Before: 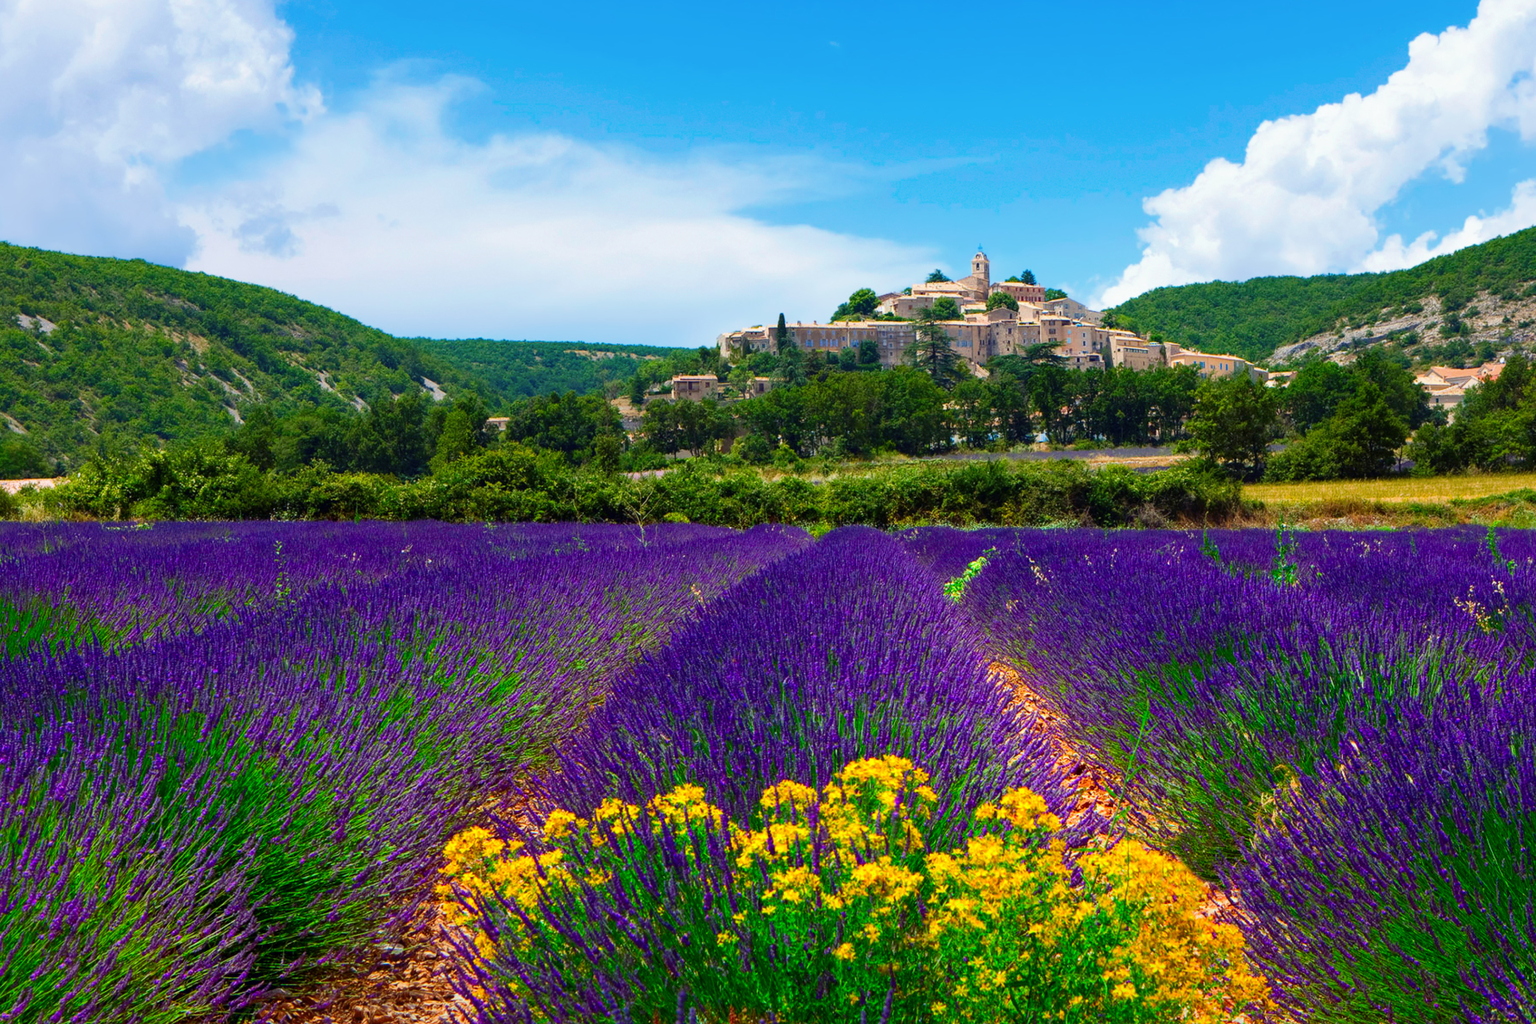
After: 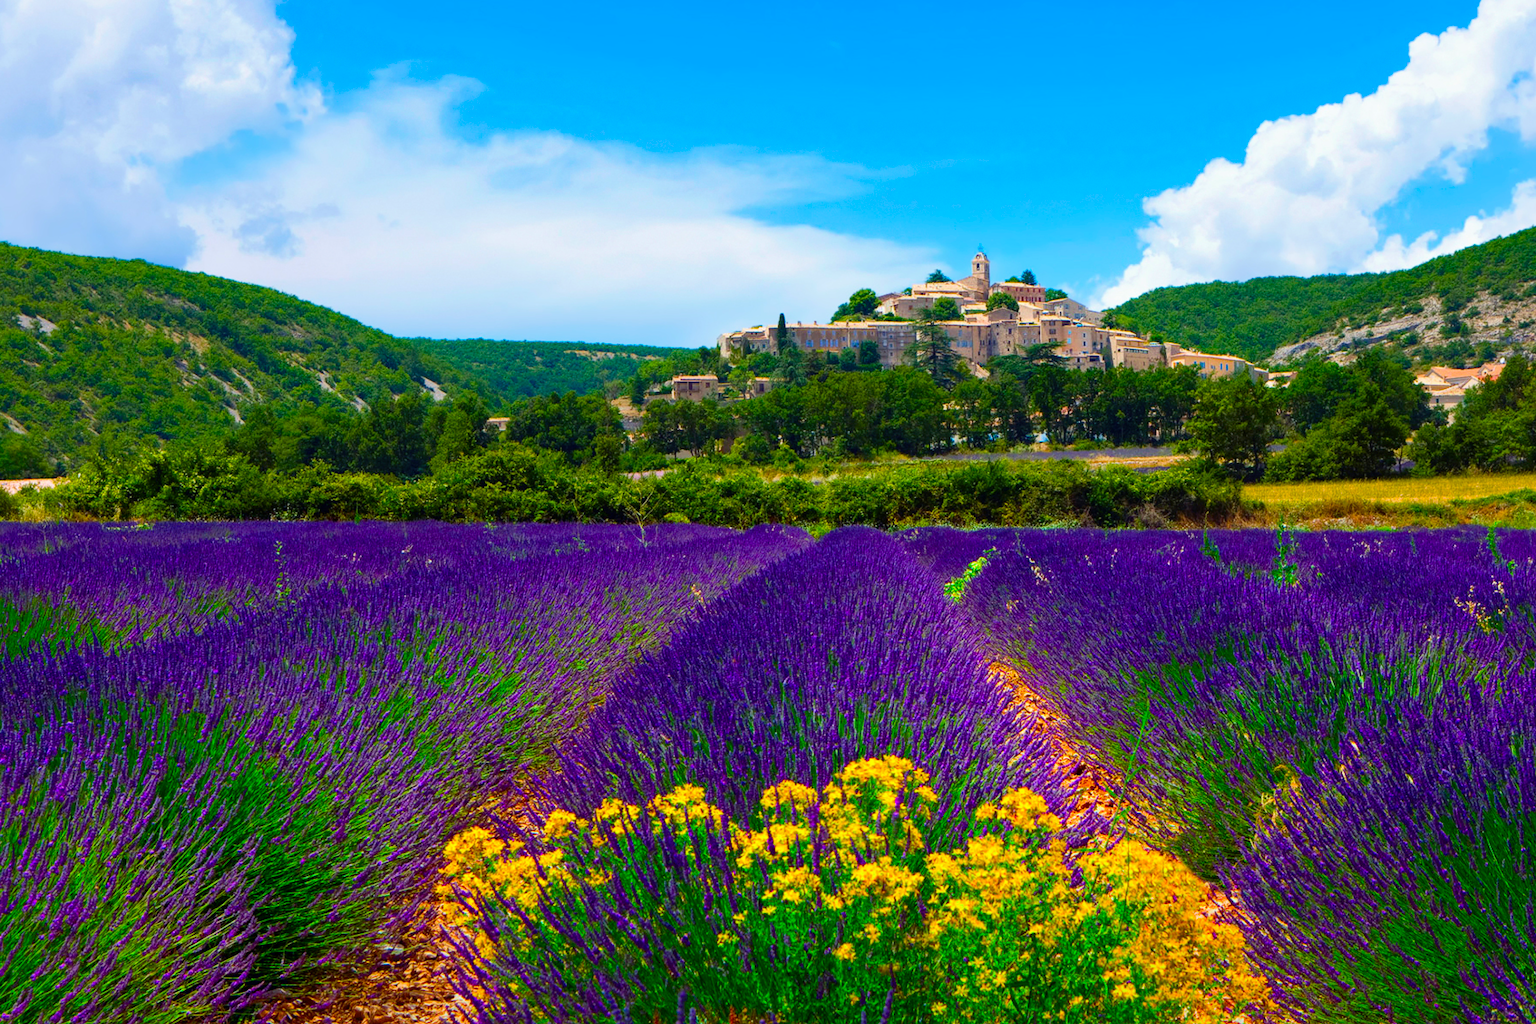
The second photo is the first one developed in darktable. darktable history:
color balance rgb: perceptual saturation grading › global saturation 19.274%, global vibrance 20%
